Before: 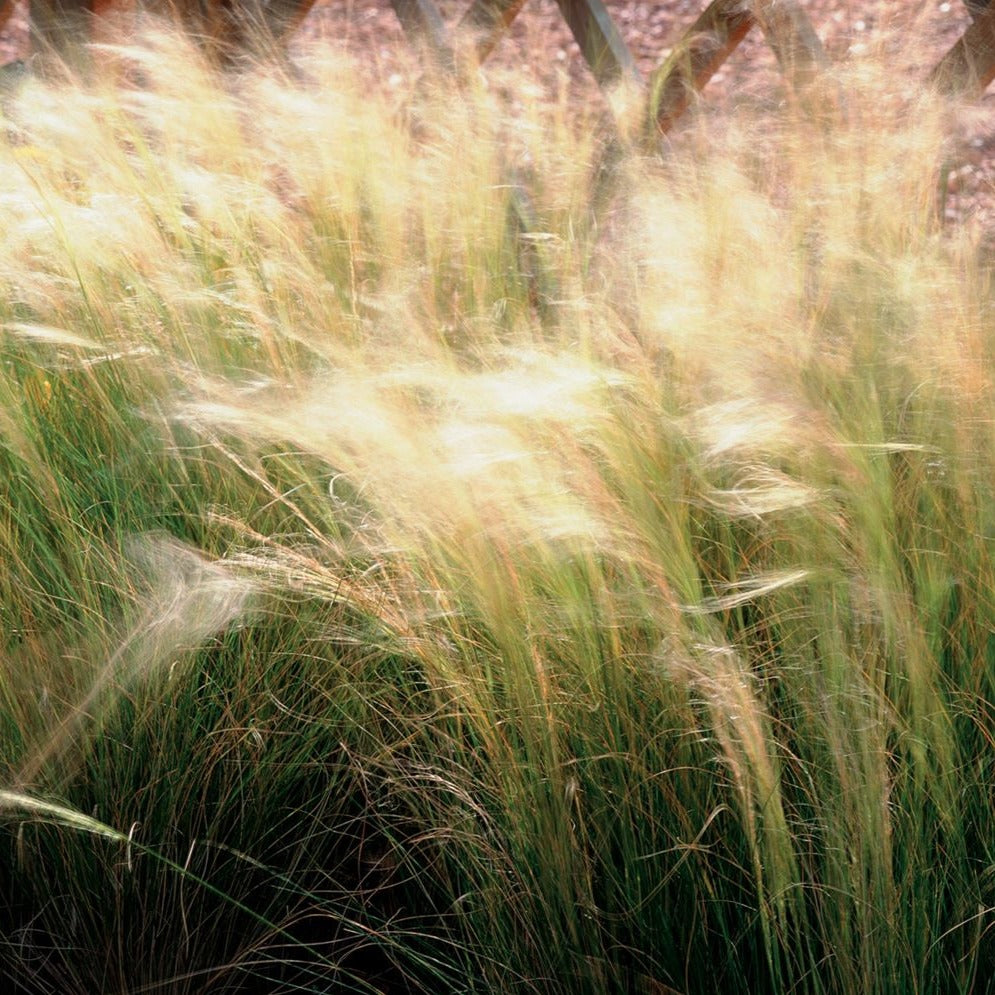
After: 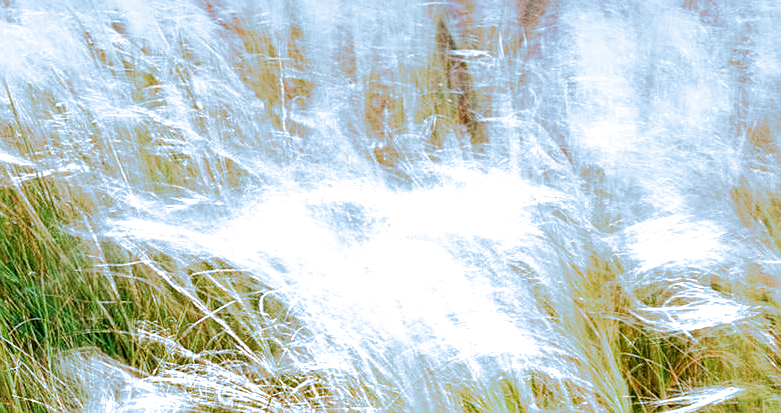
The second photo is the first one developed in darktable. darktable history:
crop: left 7.036%, top 18.398%, right 14.379%, bottom 40.043%
sharpen: on, module defaults
local contrast: on, module defaults
filmic rgb: black relative exposure -6.43 EV, white relative exposure 2.43 EV, threshold 3 EV, hardness 5.27, latitude 0.1%, contrast 1.425, highlights saturation mix 2%, preserve chrominance no, color science v5 (2021), contrast in shadows safe, contrast in highlights safe, enable highlight reconstruction true
split-toning: shadows › hue 351.18°, shadows › saturation 0.86, highlights › hue 218.82°, highlights › saturation 0.73, balance -19.167
graduated density: hue 238.83°, saturation 50%
exposure: black level correction 0, exposure 0.7 EV, compensate exposure bias true, compensate highlight preservation false
